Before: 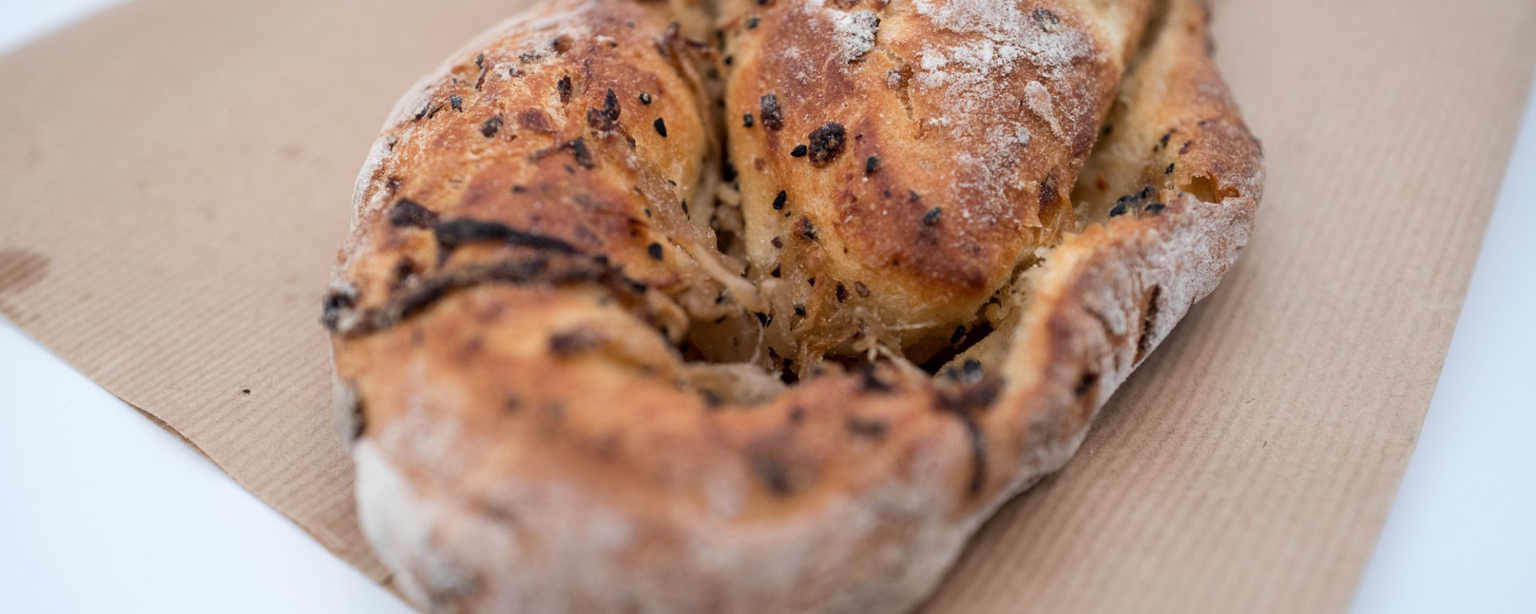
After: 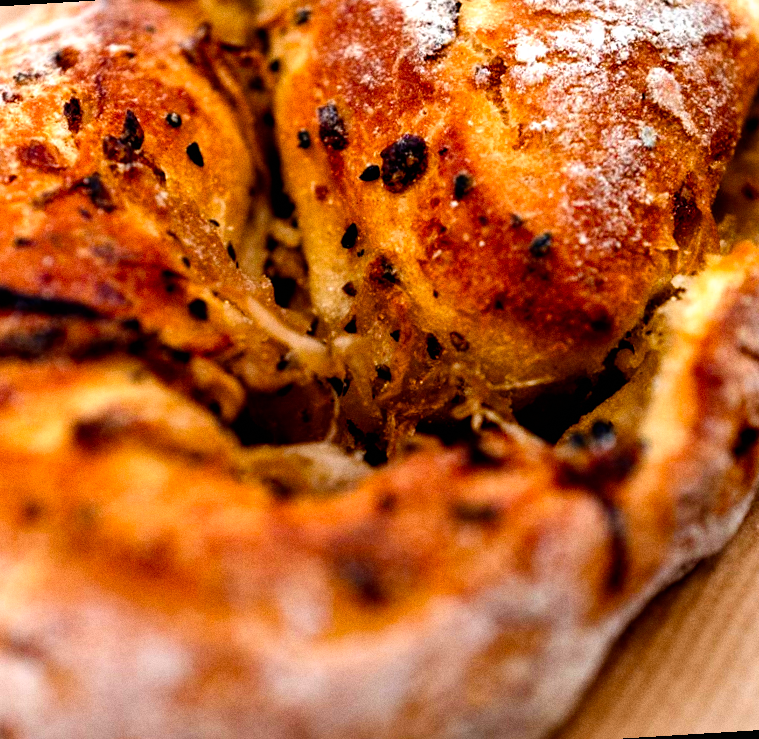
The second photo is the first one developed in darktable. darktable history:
color balance rgb: linear chroma grading › global chroma 18.9%, perceptual saturation grading › global saturation 20%, perceptual saturation grading › highlights -25%, perceptual saturation grading › shadows 50%, global vibrance 18.93%
crop: left 31.229%, right 27.105%
filmic rgb: black relative exposure -8.2 EV, white relative exposure 2.2 EV, threshold 3 EV, hardness 7.11, latitude 85.74%, contrast 1.696, highlights saturation mix -4%, shadows ↔ highlights balance -2.69%, preserve chrominance no, color science v5 (2021), contrast in shadows safe, contrast in highlights safe, enable highlight reconstruction true
exposure: black level correction 0.001, compensate highlight preservation false
rotate and perspective: rotation -3.52°, crop left 0.036, crop right 0.964, crop top 0.081, crop bottom 0.919
grain: coarseness 0.09 ISO
